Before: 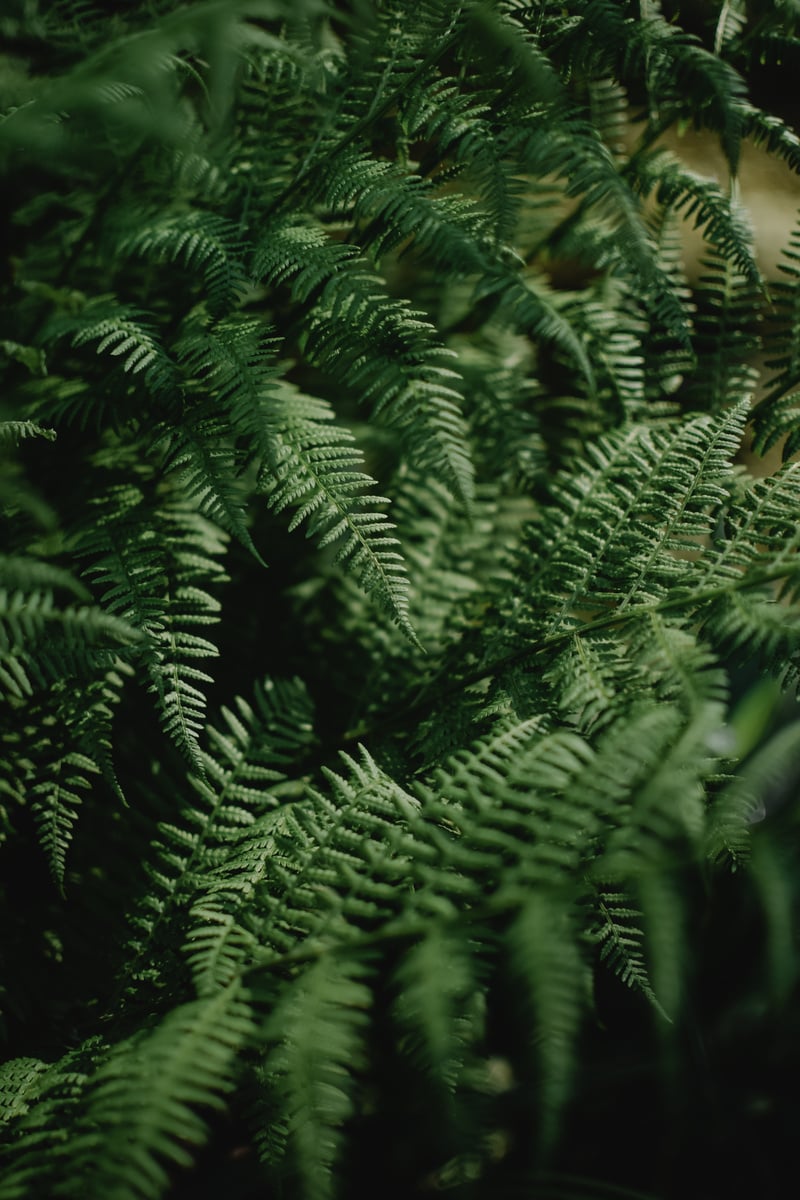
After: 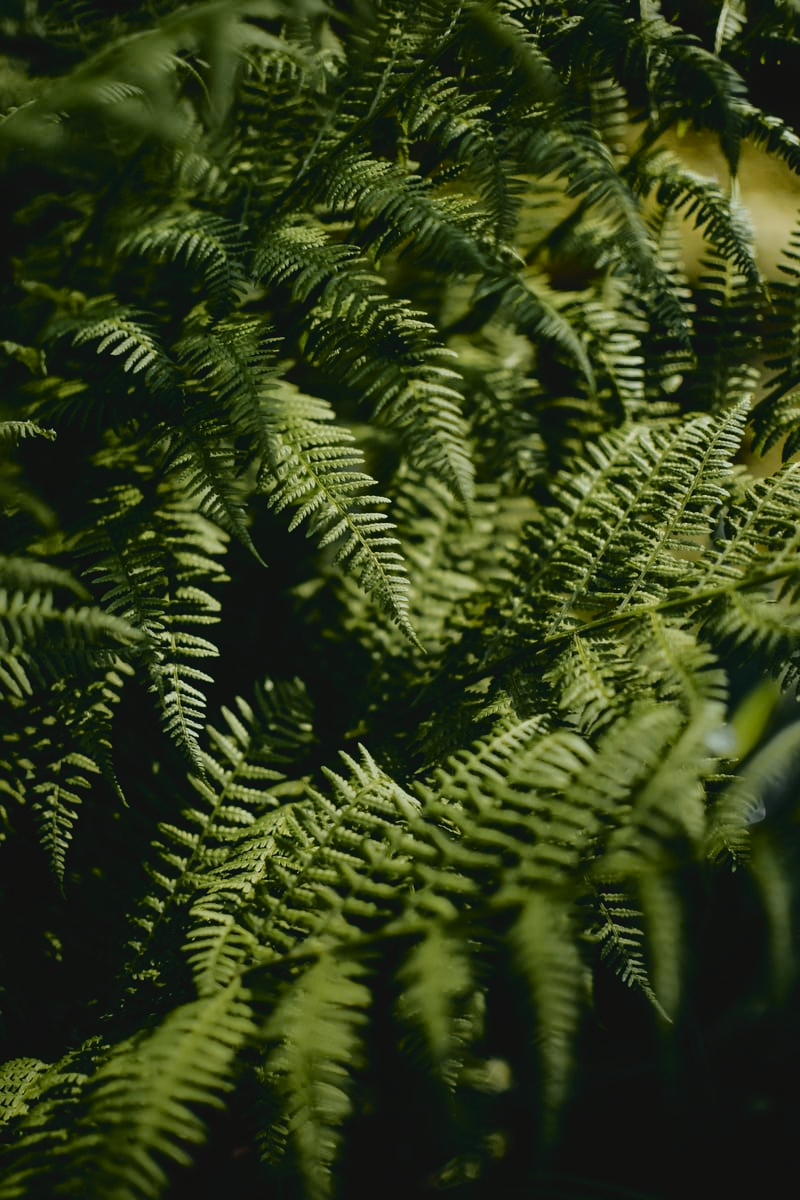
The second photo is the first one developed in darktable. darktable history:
tone curve: curves: ch0 [(0, 0.029) (0.168, 0.142) (0.359, 0.44) (0.469, 0.544) (0.634, 0.722) (0.858, 0.903) (1, 0.968)]; ch1 [(0, 0) (0.437, 0.453) (0.472, 0.47) (0.502, 0.502) (0.54, 0.534) (0.57, 0.592) (0.618, 0.66) (0.699, 0.749) (0.859, 0.899) (1, 1)]; ch2 [(0, 0) (0.33, 0.301) (0.421, 0.443) (0.476, 0.498) (0.505, 0.503) (0.547, 0.557) (0.586, 0.634) (0.608, 0.676) (1, 1)], color space Lab, independent channels, preserve colors none
